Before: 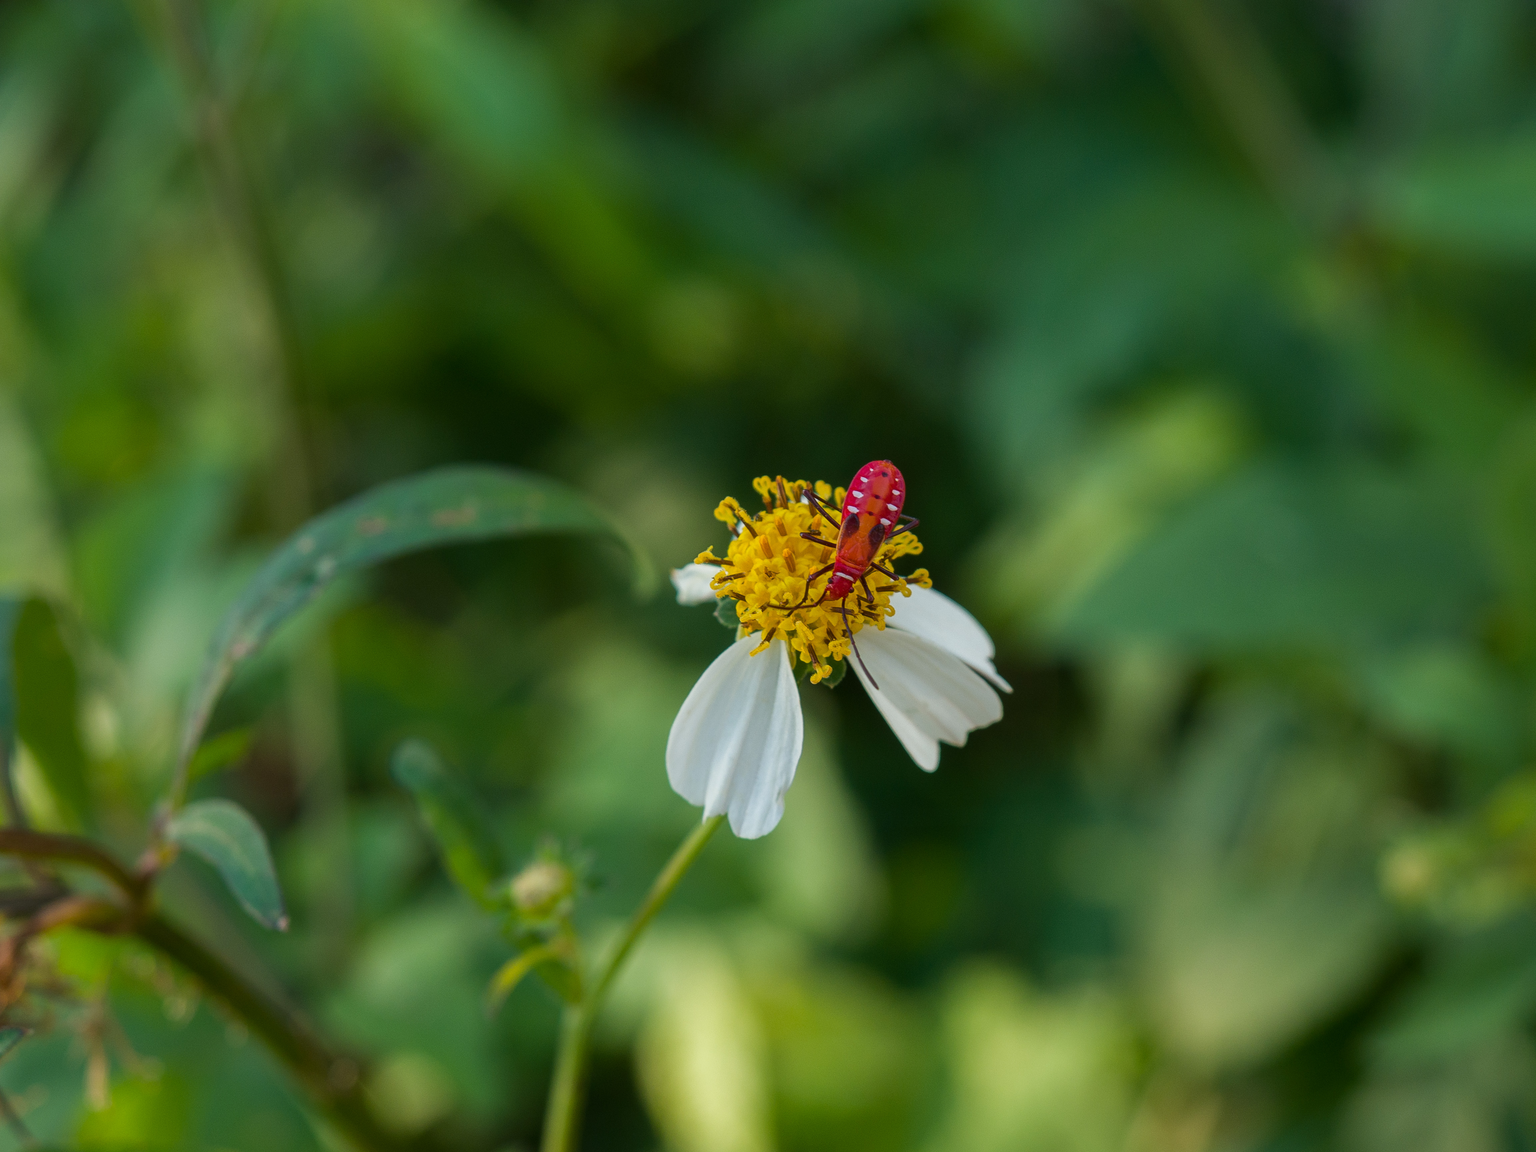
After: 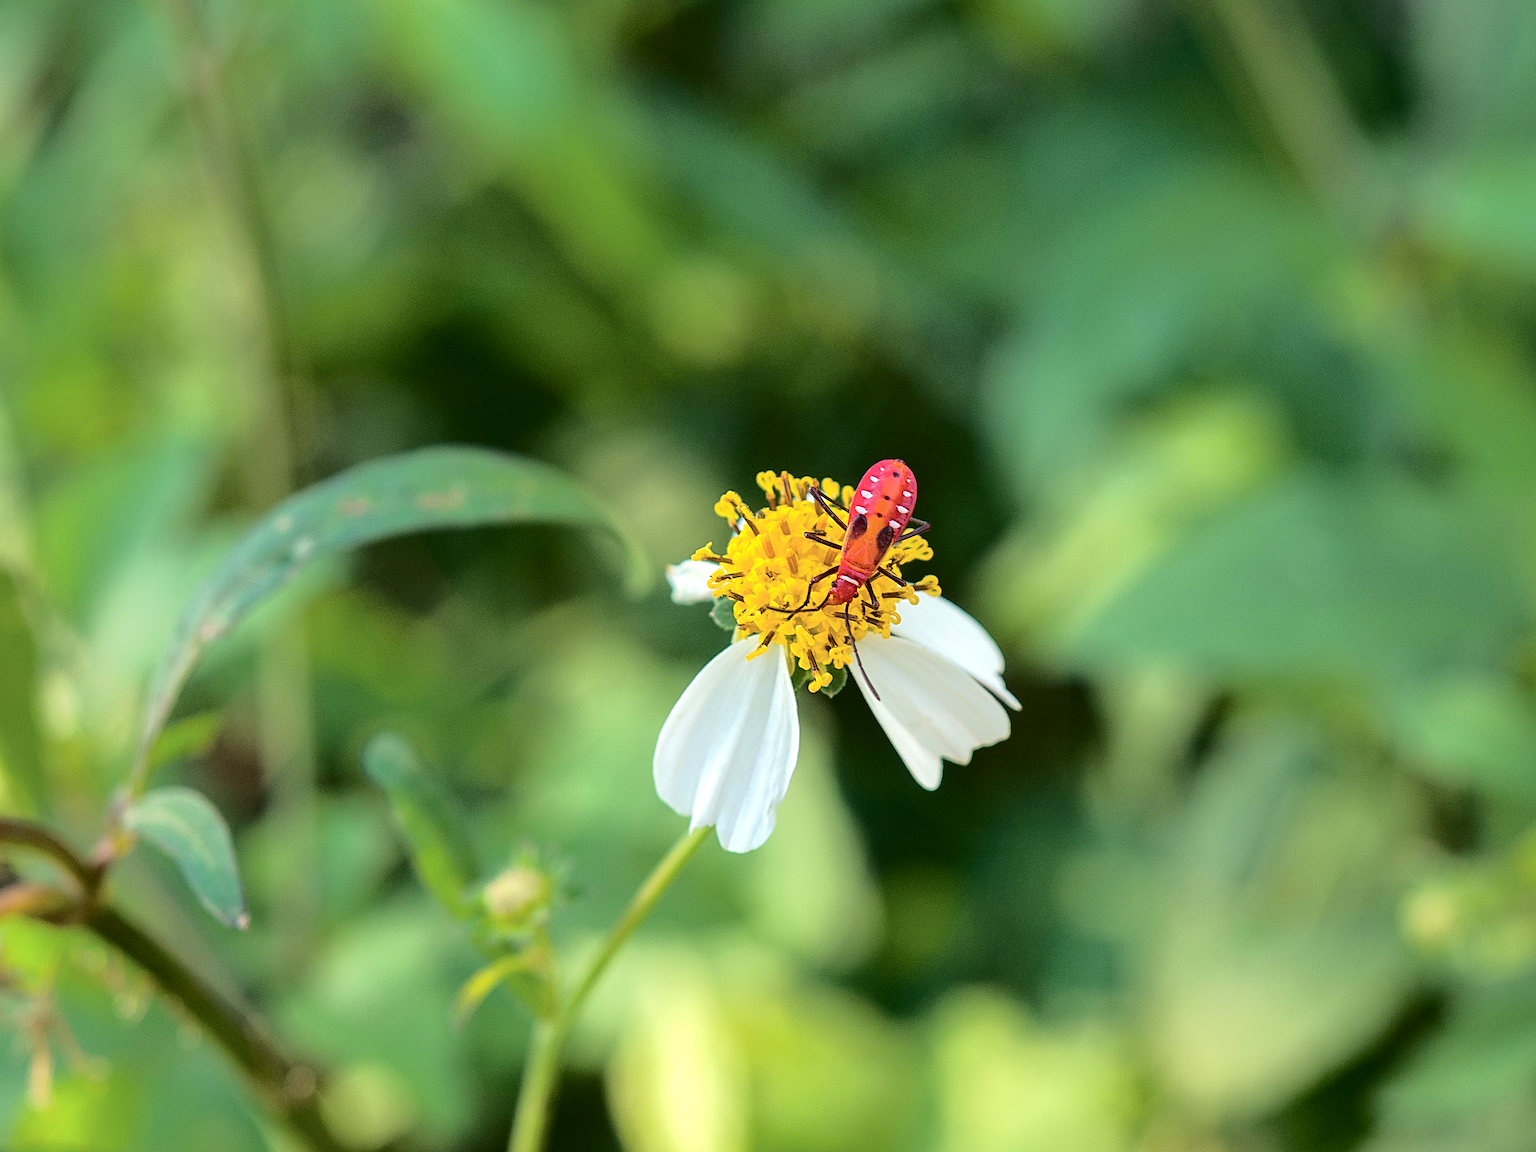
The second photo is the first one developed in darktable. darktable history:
exposure: compensate exposure bias true, compensate highlight preservation false
crop and rotate: angle -2.35°
tone curve: curves: ch0 [(0, 0) (0.003, 0.051) (0.011, 0.052) (0.025, 0.055) (0.044, 0.062) (0.069, 0.068) (0.1, 0.077) (0.136, 0.098) (0.177, 0.145) (0.224, 0.223) (0.277, 0.314) (0.335, 0.43) (0.399, 0.518) (0.468, 0.591) (0.543, 0.656) (0.623, 0.726) (0.709, 0.809) (0.801, 0.857) (0.898, 0.918) (1, 1)], color space Lab, independent channels, preserve colors none
sharpen: radius 3.954
